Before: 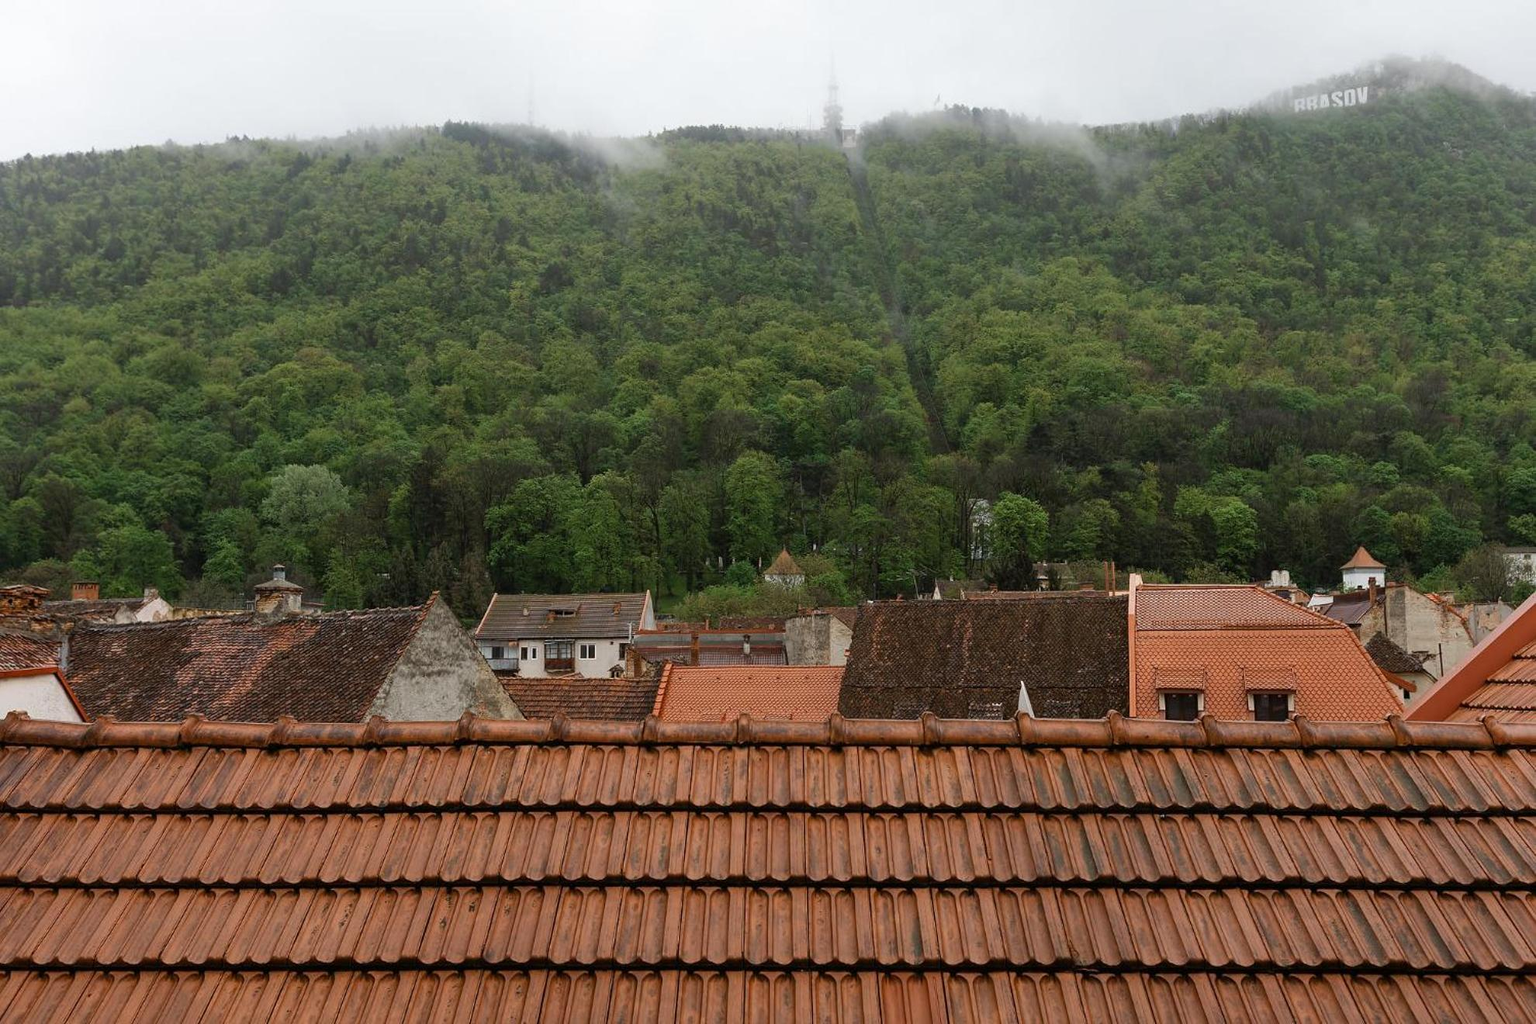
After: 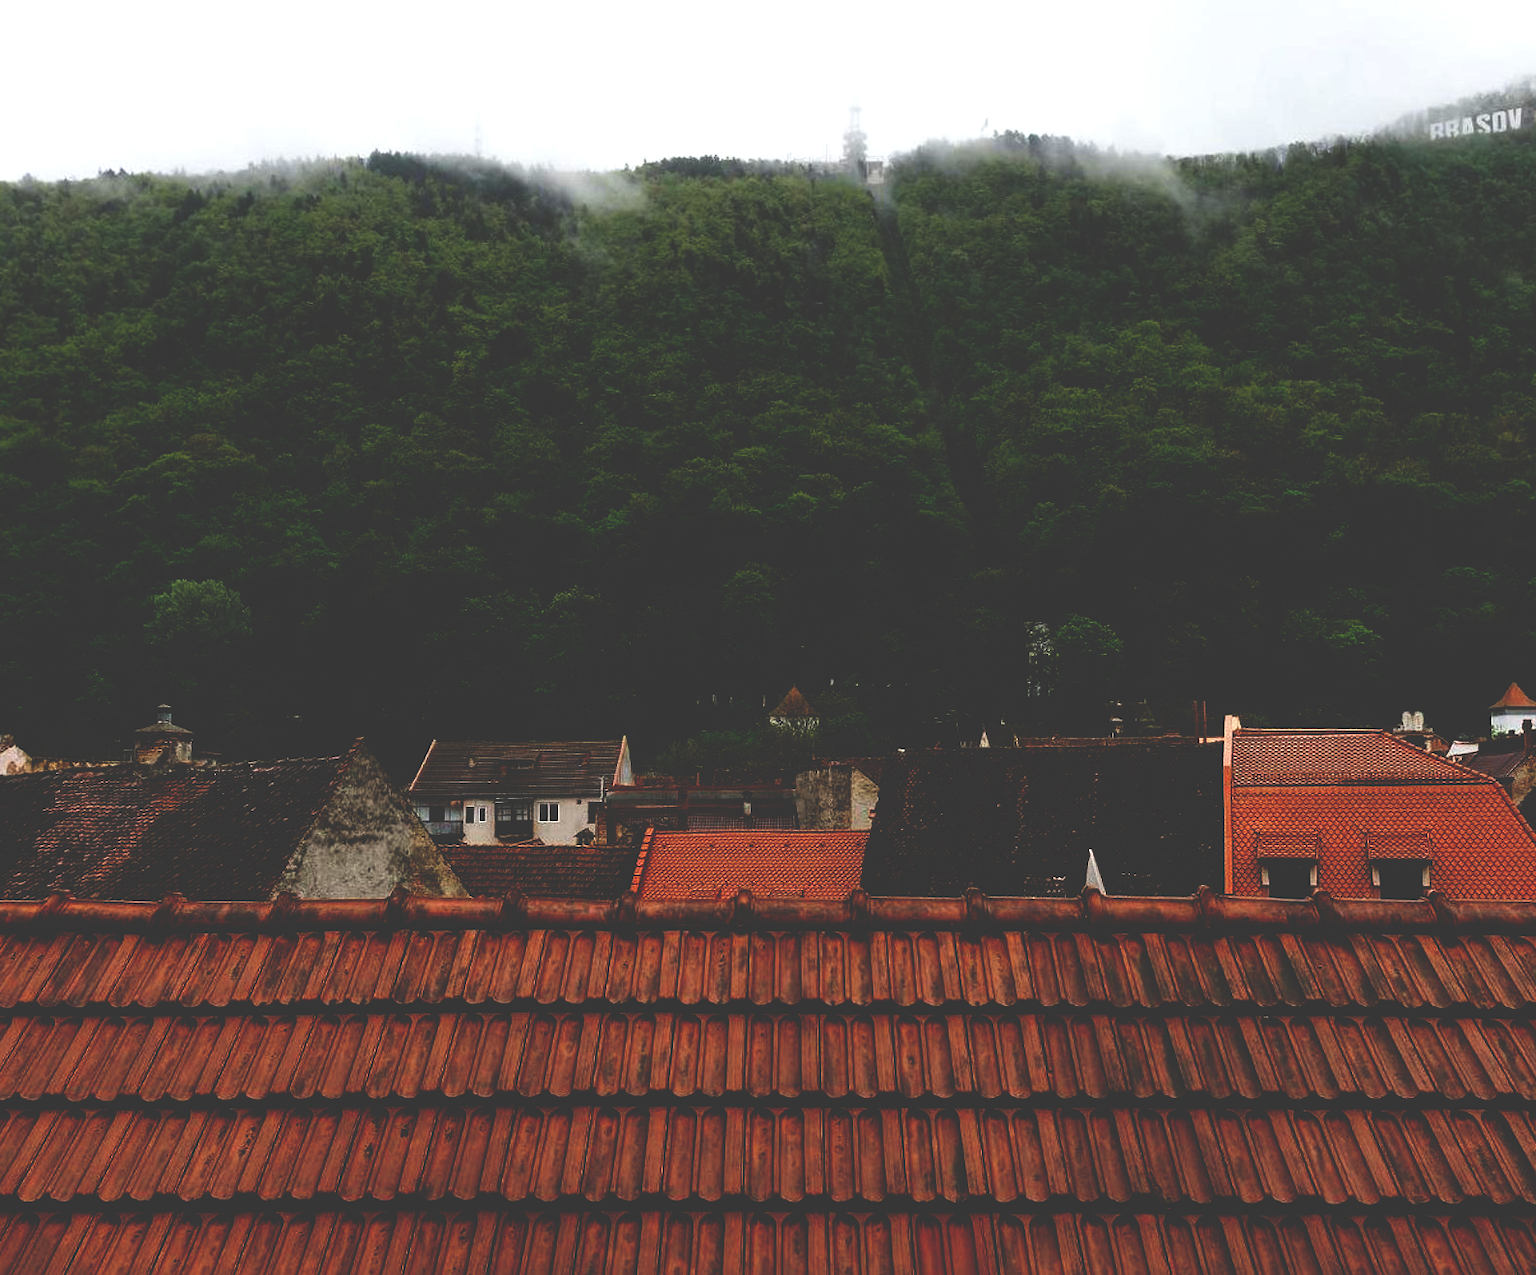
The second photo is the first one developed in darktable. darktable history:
crop and rotate: left 9.597%, right 10.195%
base curve: curves: ch0 [(0, 0.036) (0.083, 0.04) (0.804, 1)], preserve colors none
